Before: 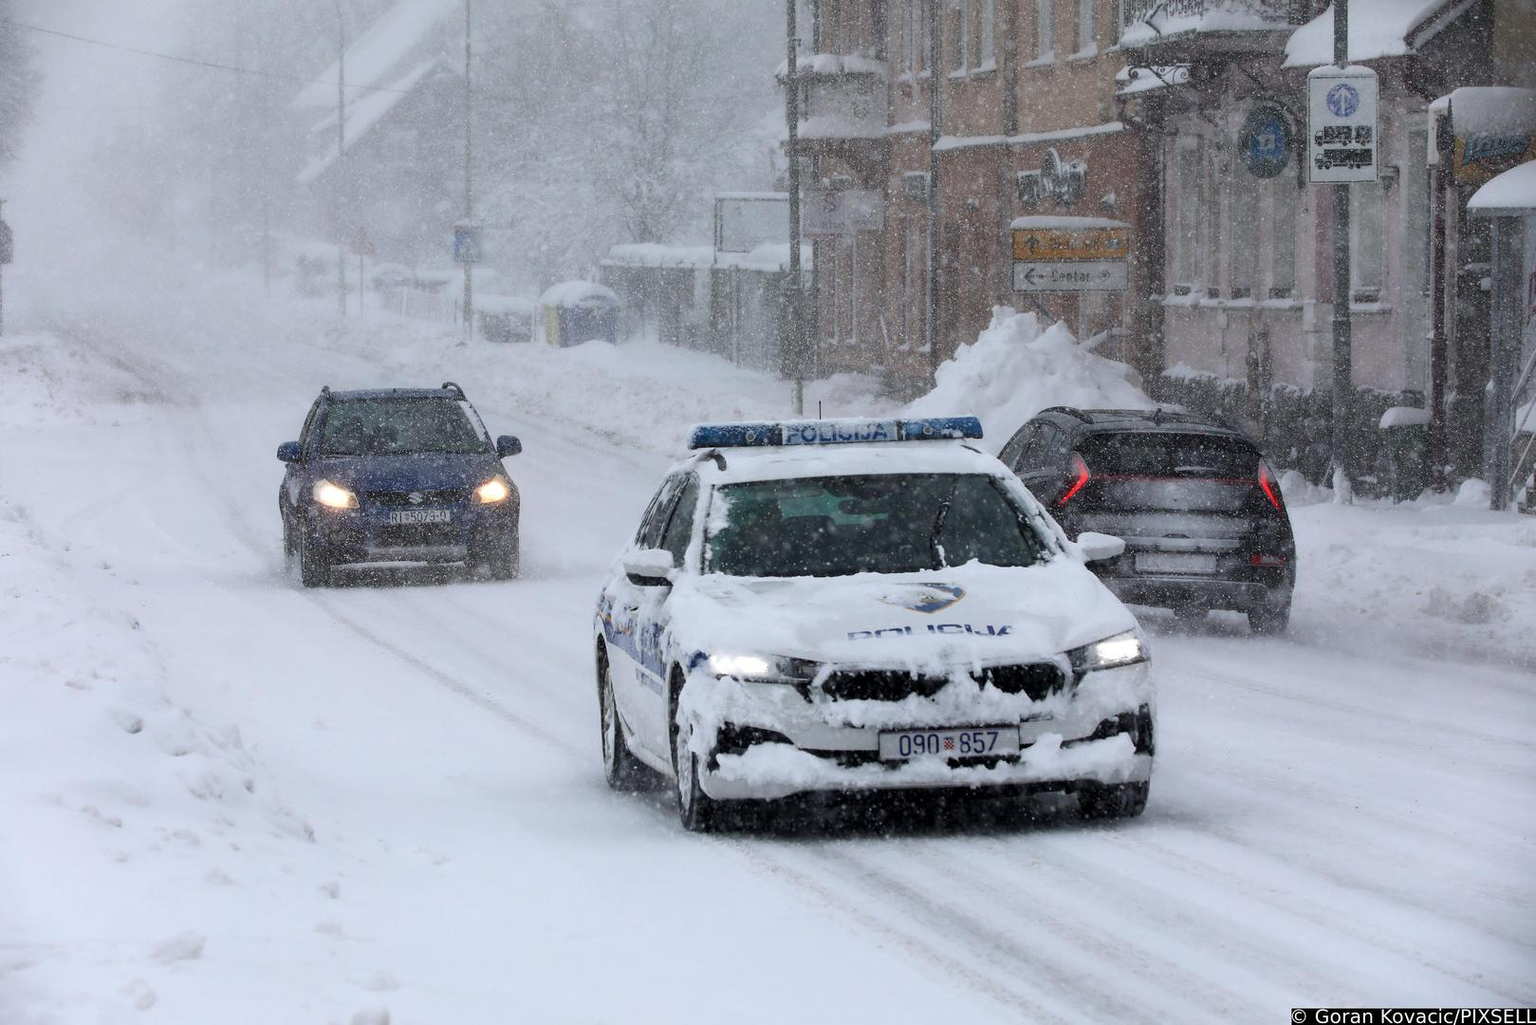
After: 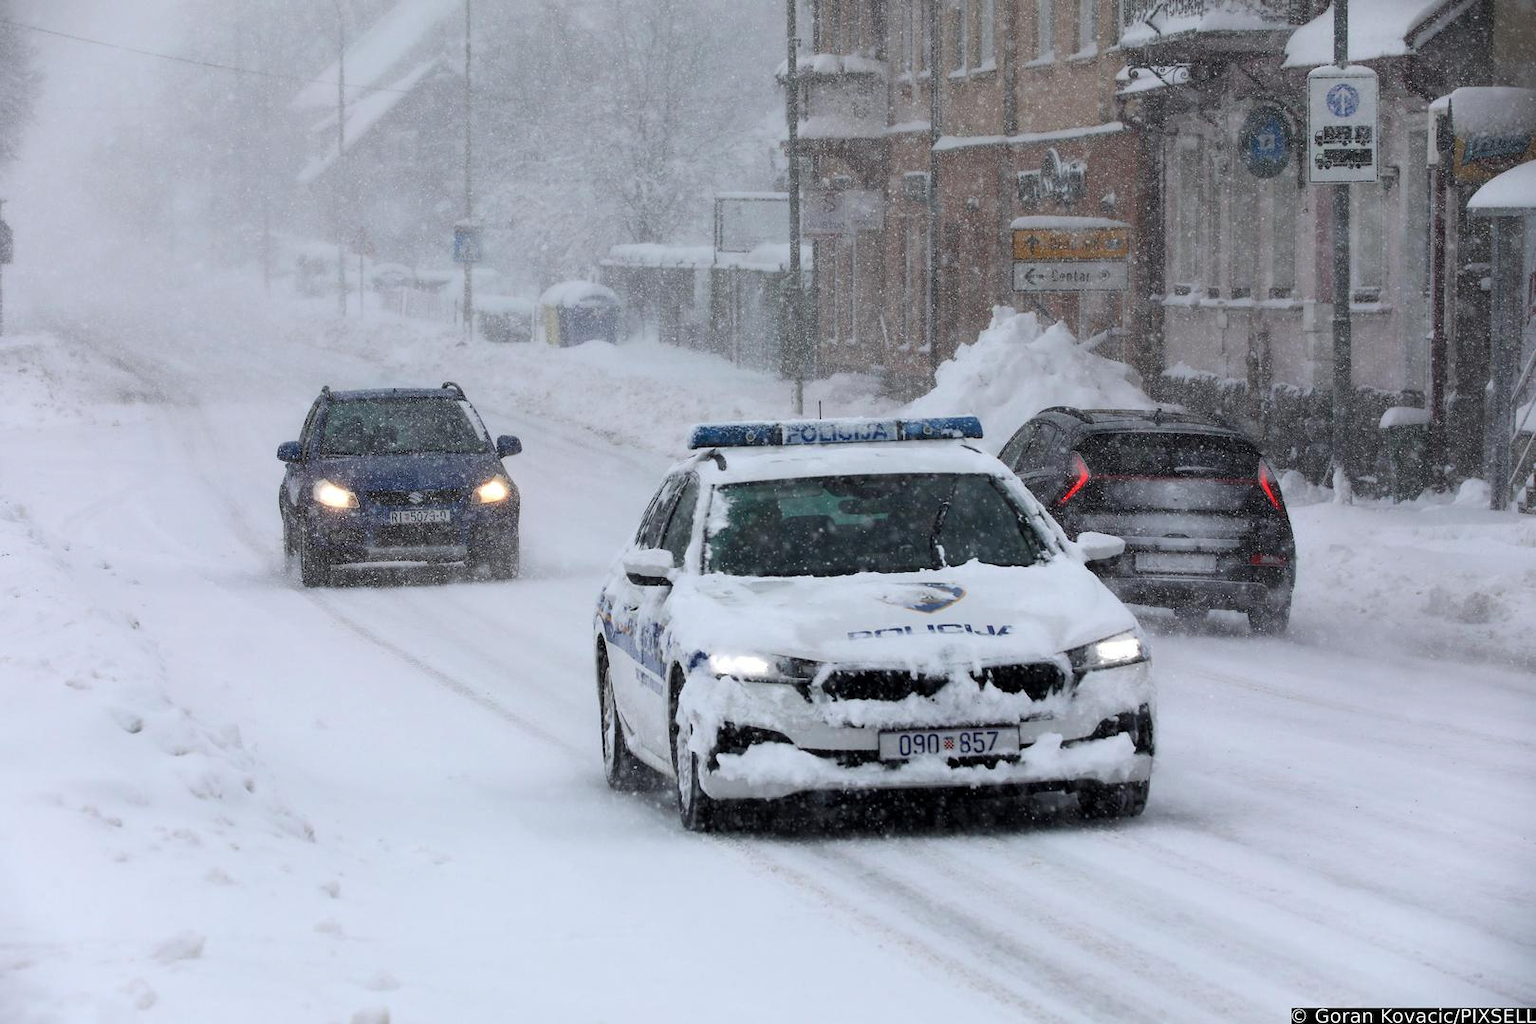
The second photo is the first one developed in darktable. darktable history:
color correction: highlights a* -0.182, highlights b* -0.124
levels: mode automatic, black 0.023%, white 99.97%, levels [0.062, 0.494, 0.925]
